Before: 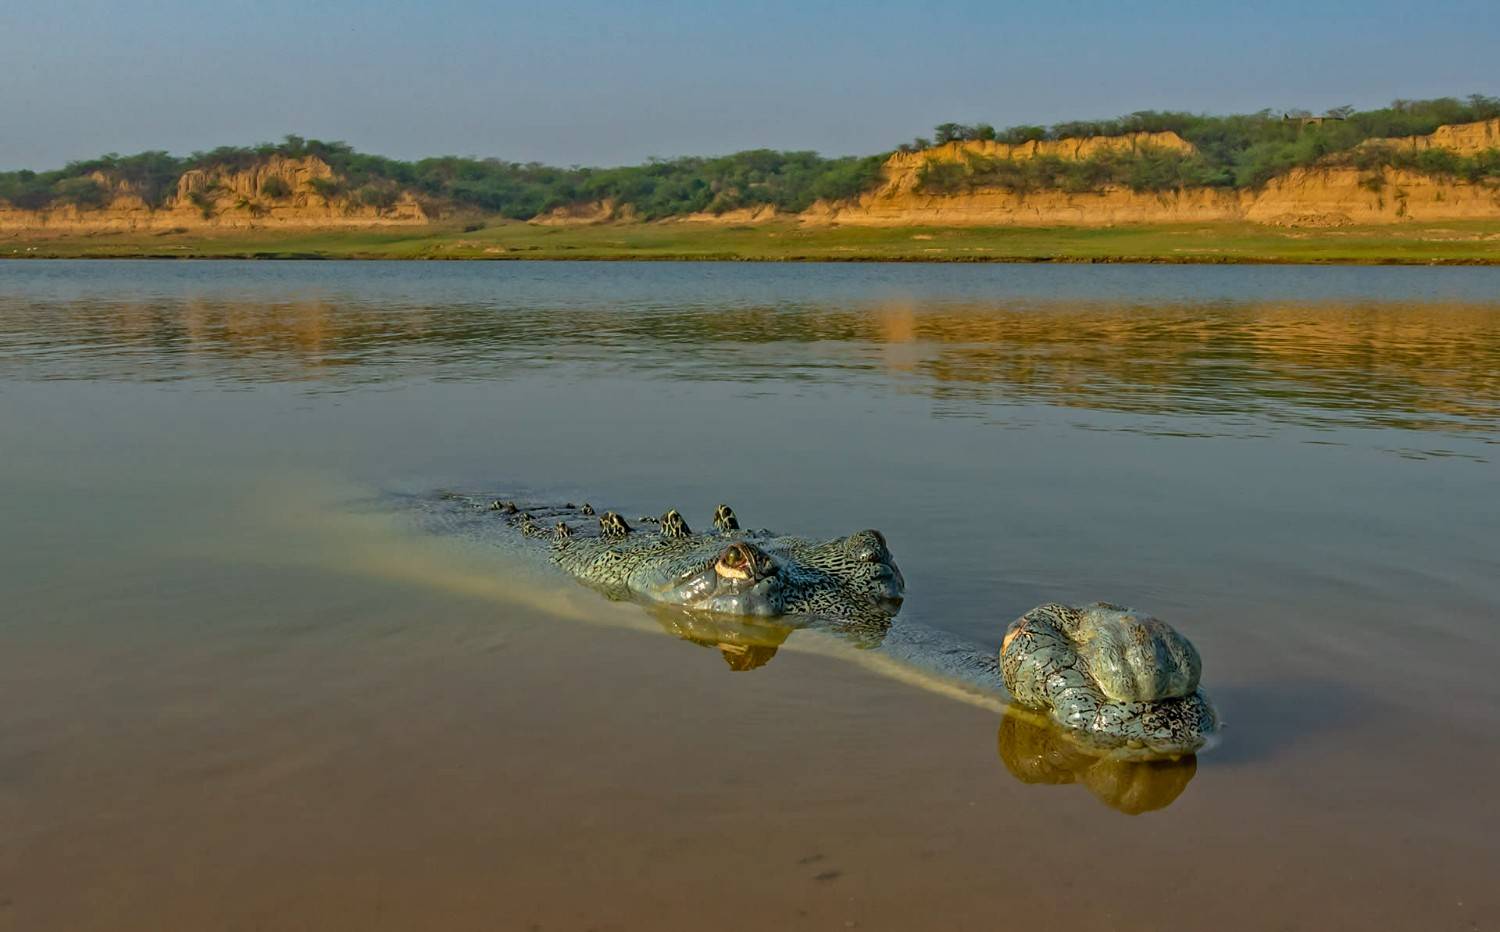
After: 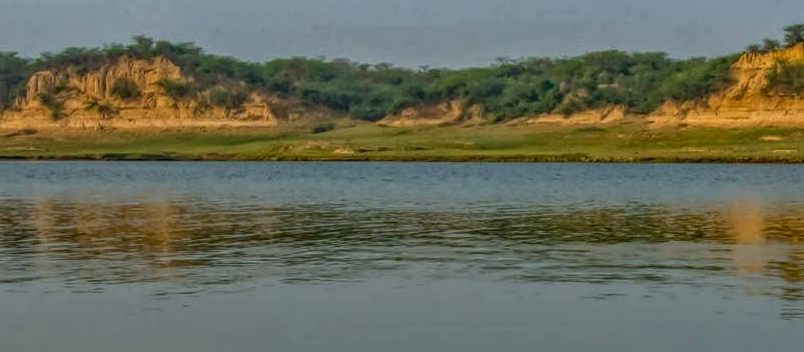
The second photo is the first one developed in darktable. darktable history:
crop: left 10.121%, top 10.631%, right 36.218%, bottom 51.526%
local contrast: highlights 20%, shadows 30%, detail 200%, midtone range 0.2
